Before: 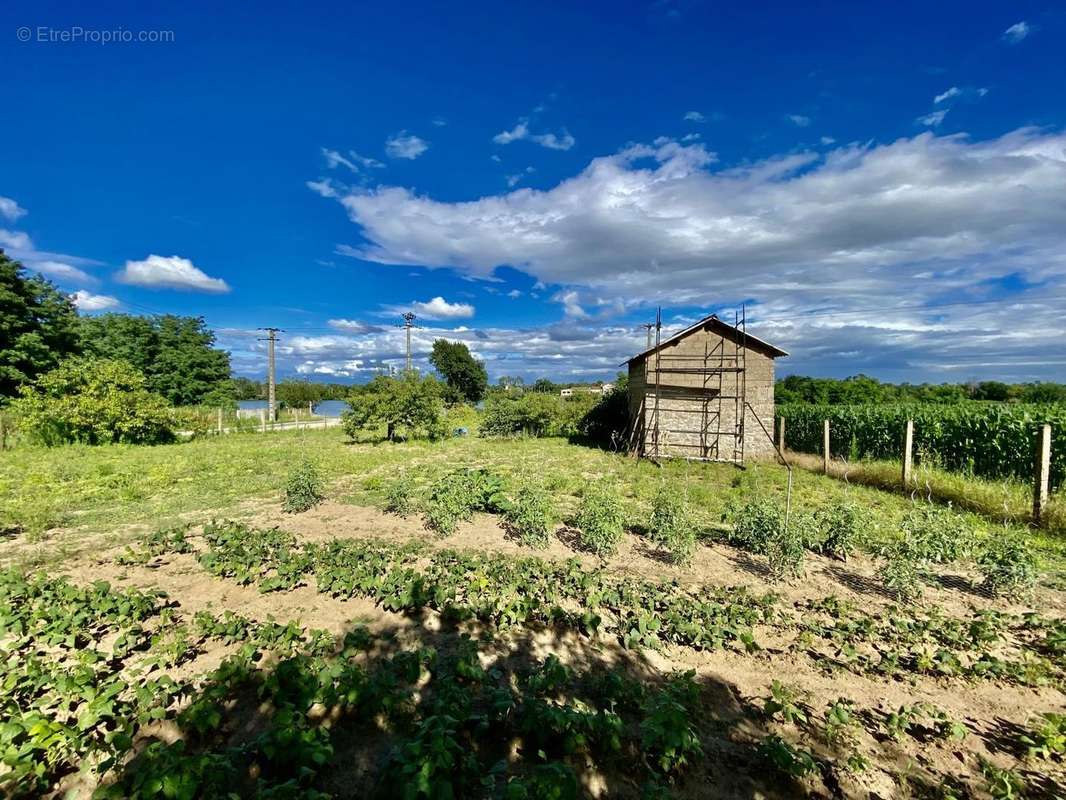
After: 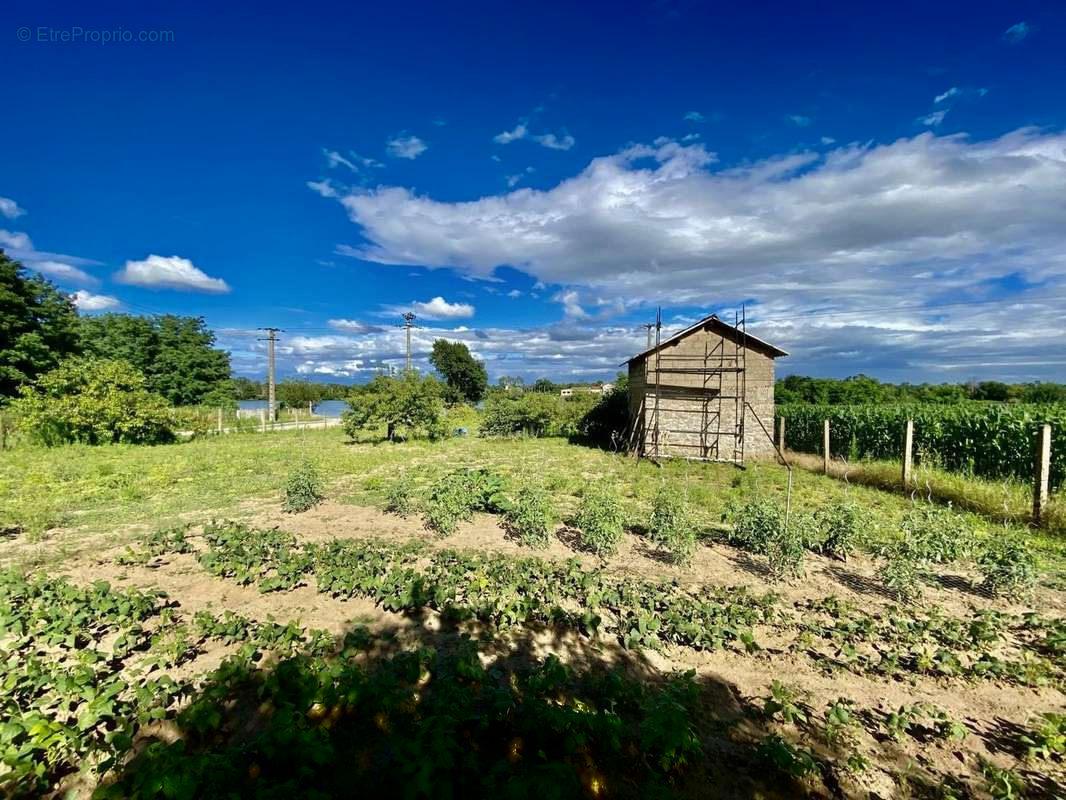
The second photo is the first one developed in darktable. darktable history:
shadows and highlights: shadows -89.46, highlights 89.1, soften with gaussian
